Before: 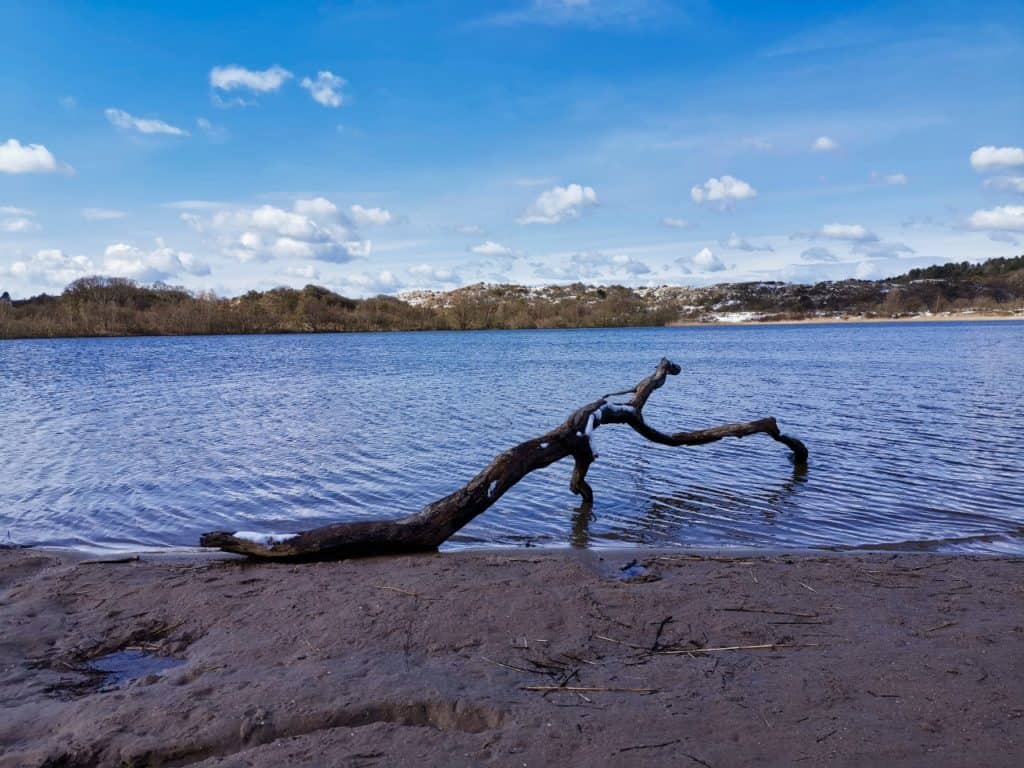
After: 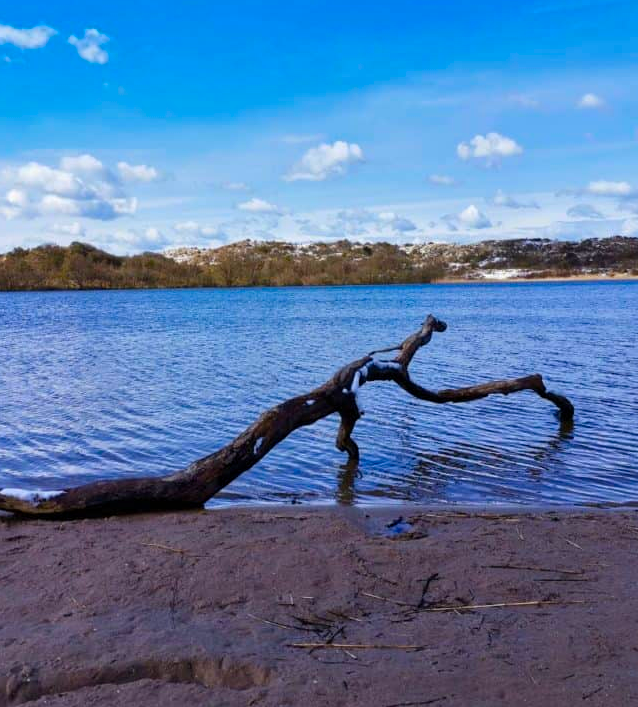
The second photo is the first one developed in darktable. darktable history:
crop and rotate: left 22.918%, top 5.629%, right 14.711%, bottom 2.247%
color balance rgb: linear chroma grading › global chroma 15%, perceptual saturation grading › global saturation 30%
